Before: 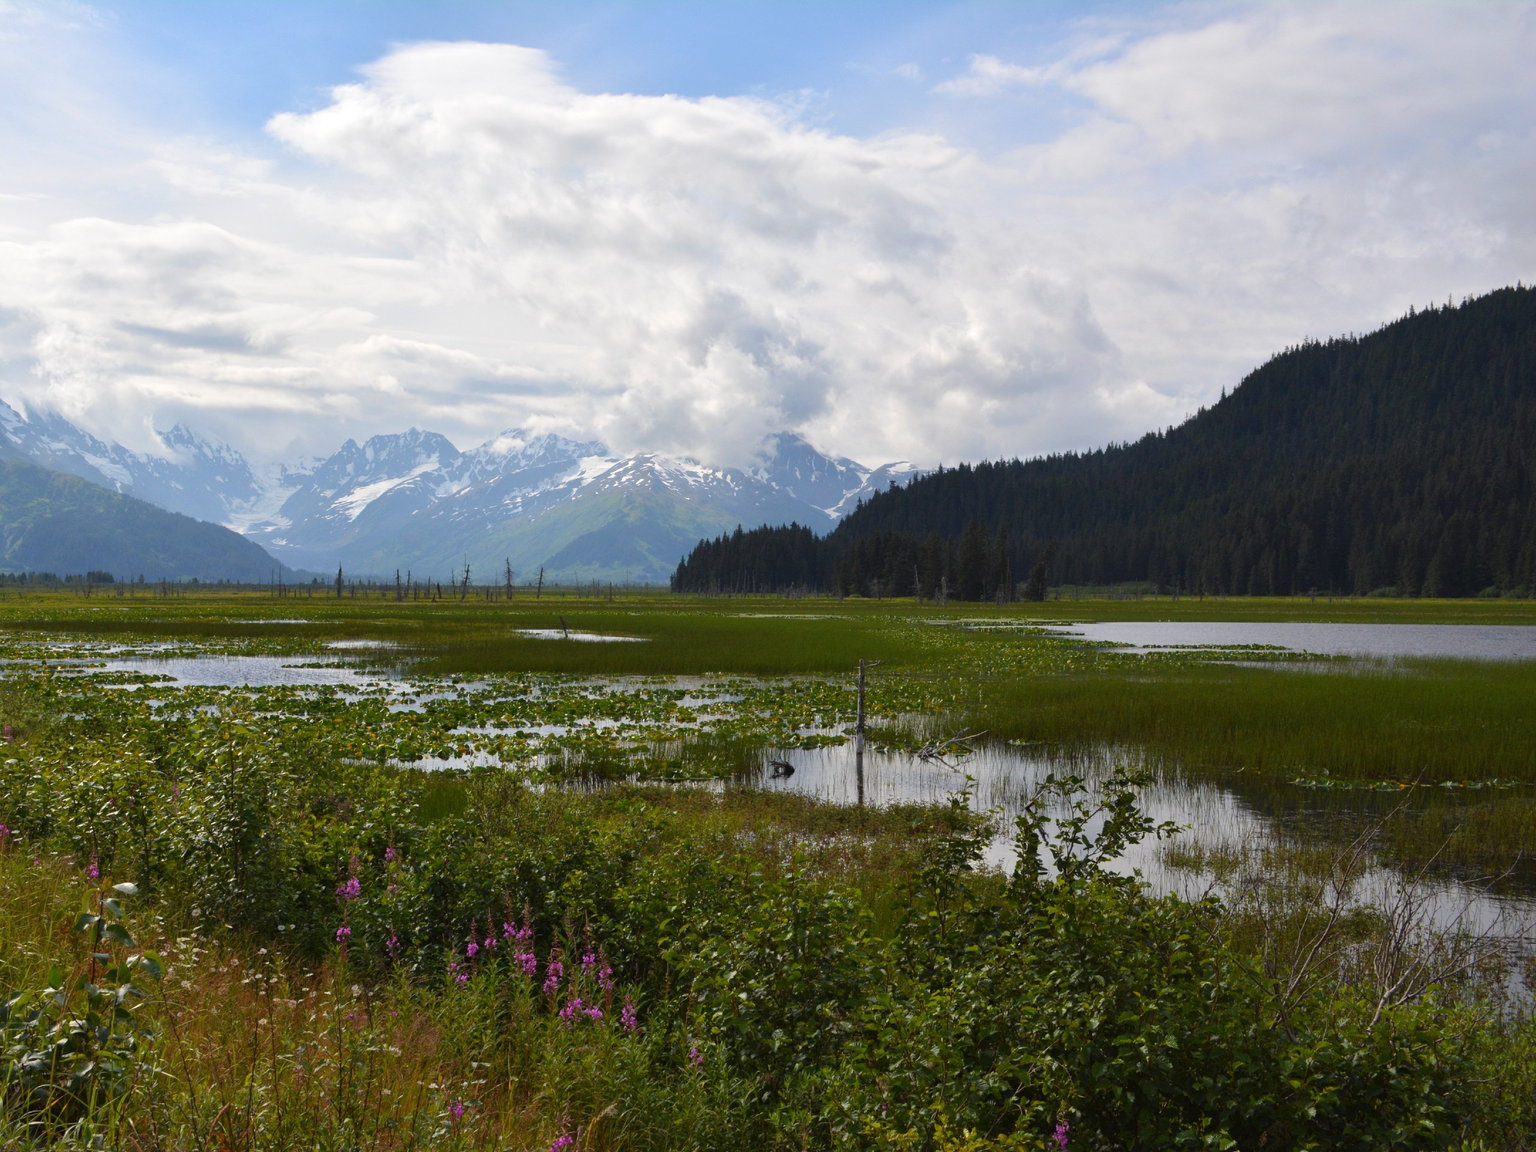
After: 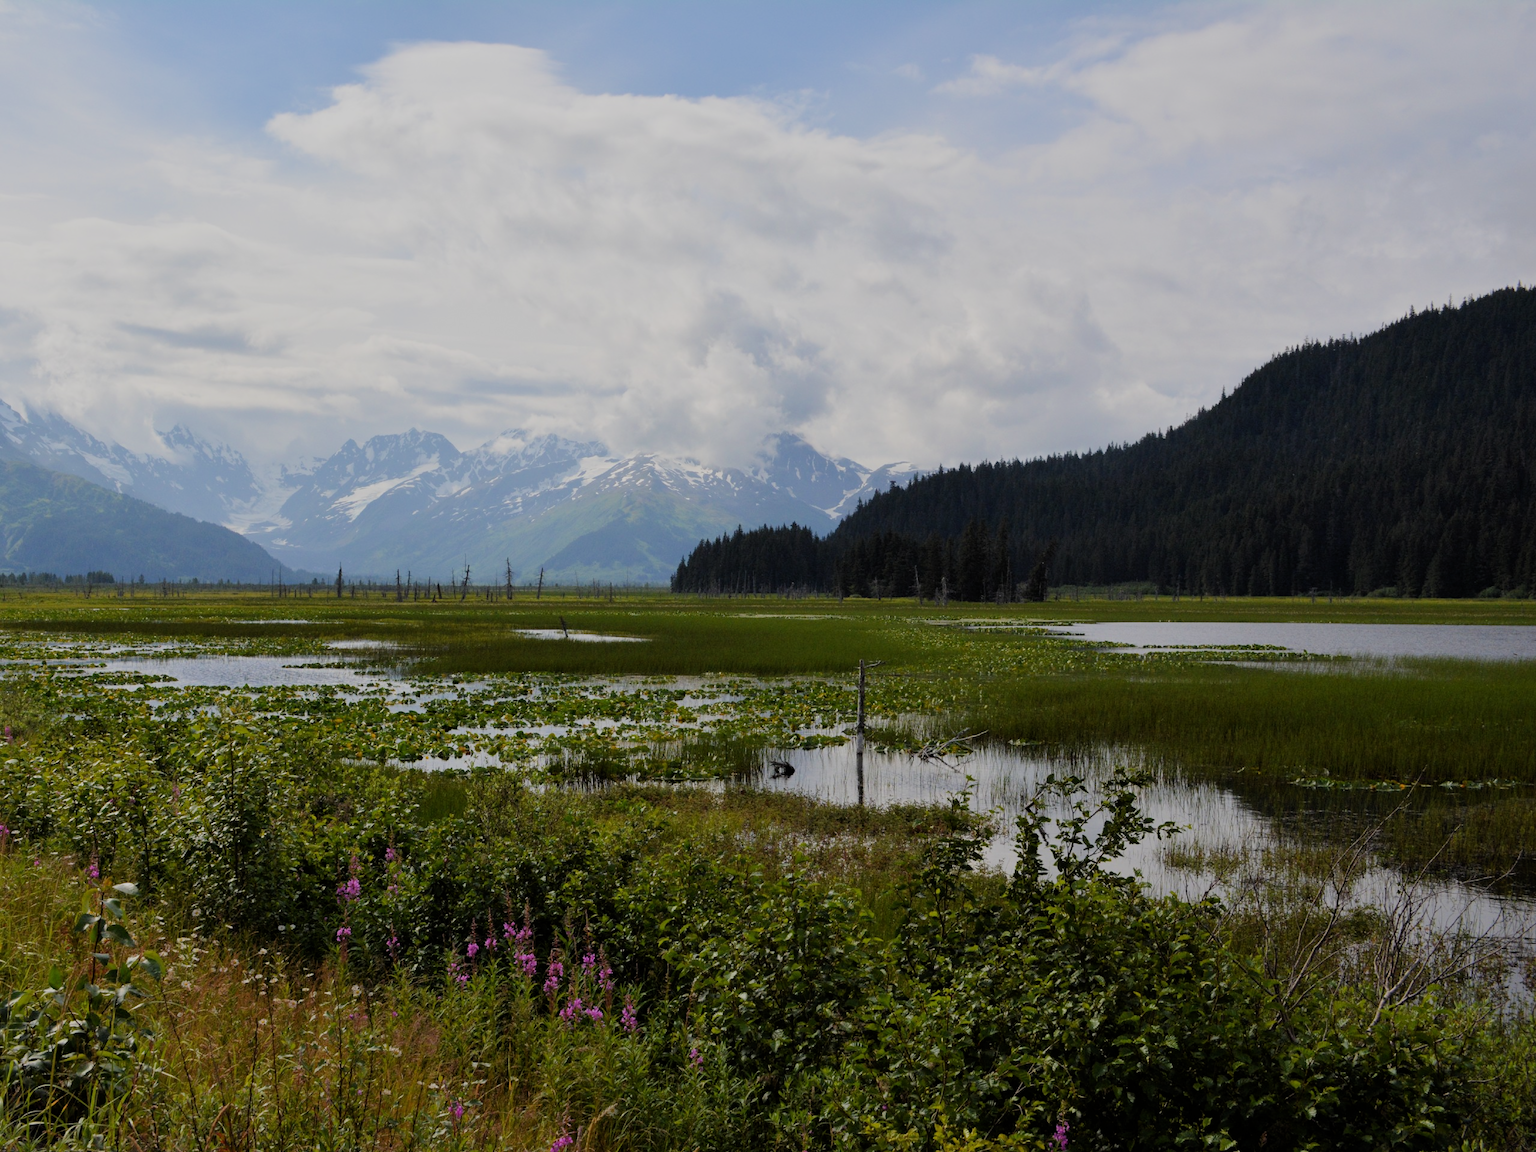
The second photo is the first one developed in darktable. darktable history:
filmic rgb: middle gray luminance 29.96%, black relative exposure -8.95 EV, white relative exposure 7 EV, target black luminance 0%, hardness 2.91, latitude 2.9%, contrast 0.962, highlights saturation mix 3.97%, shadows ↔ highlights balance 12.47%
